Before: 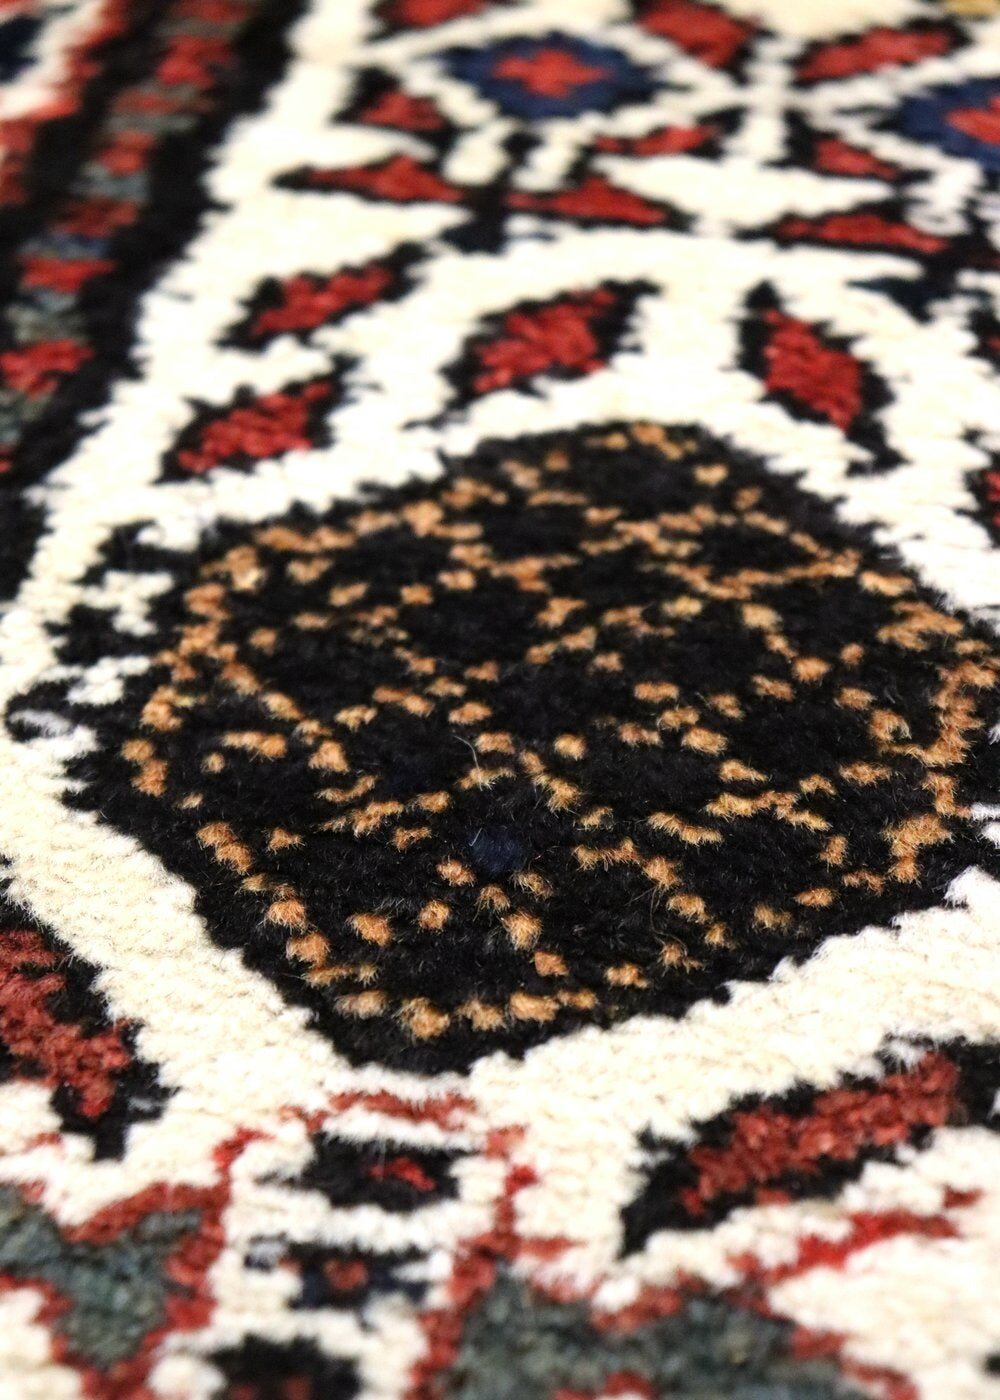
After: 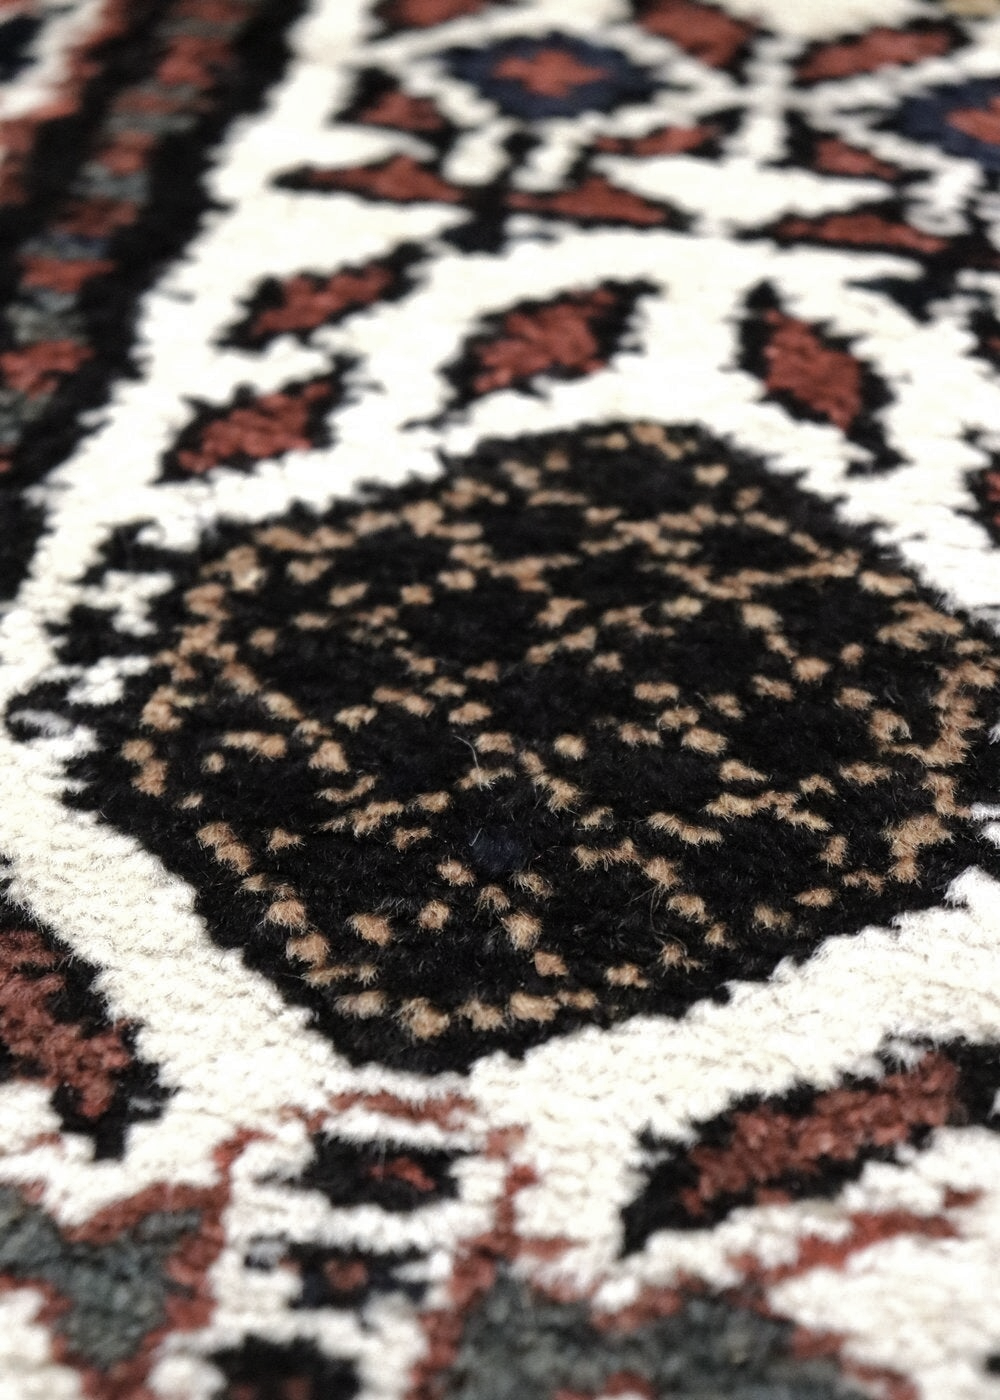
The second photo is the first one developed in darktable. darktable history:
rgb curve: curves: ch0 [(0, 0) (0.175, 0.154) (0.785, 0.663) (1, 1)]
color zones: curves: ch1 [(0, 0.292) (0.001, 0.292) (0.2, 0.264) (0.4, 0.248) (0.6, 0.248) (0.8, 0.264) (0.999, 0.292) (1, 0.292)]
